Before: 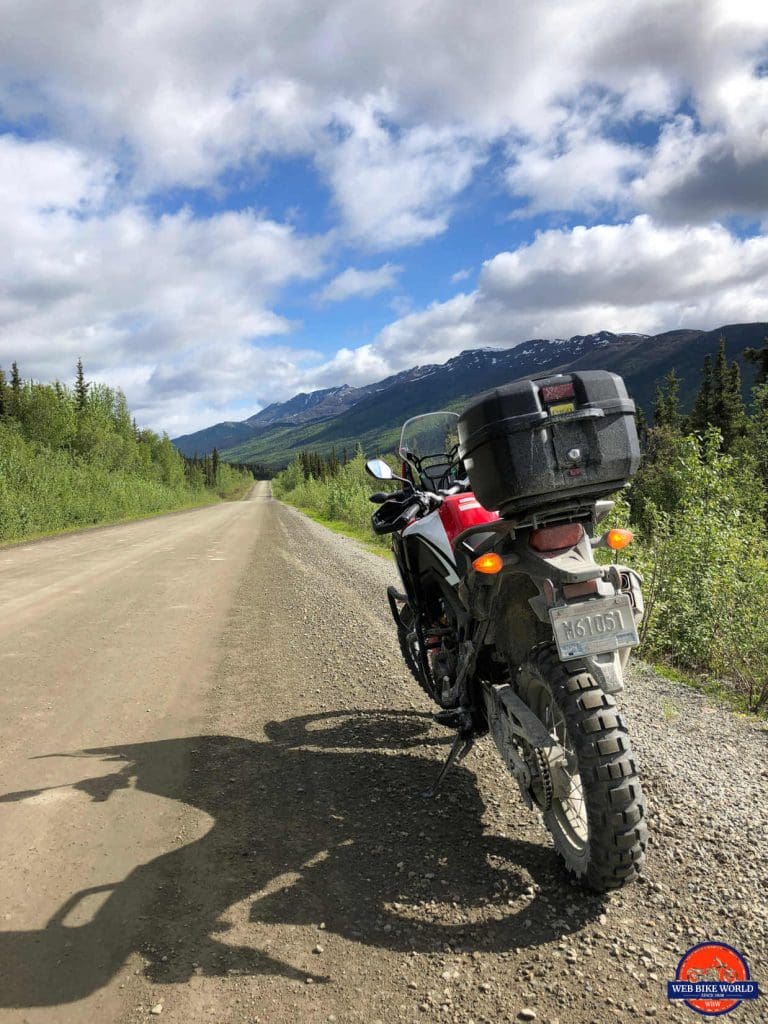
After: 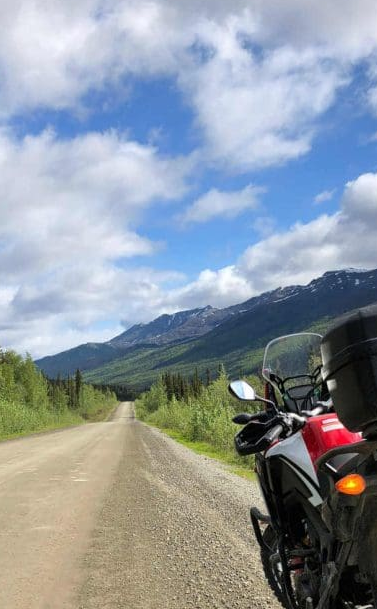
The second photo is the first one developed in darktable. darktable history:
crop: left 17.948%, top 7.757%, right 32.85%, bottom 32.685%
